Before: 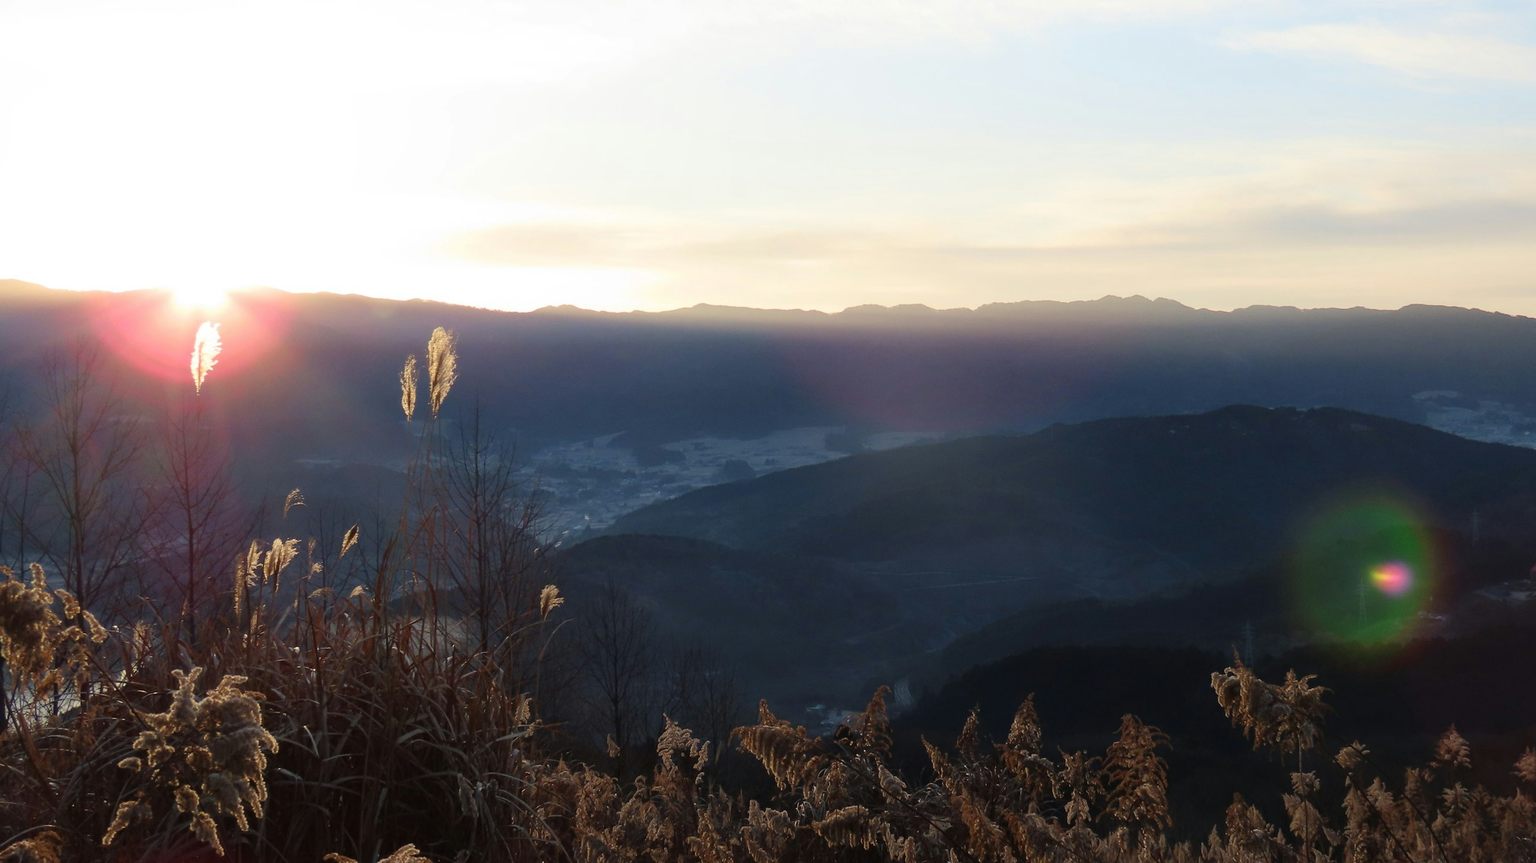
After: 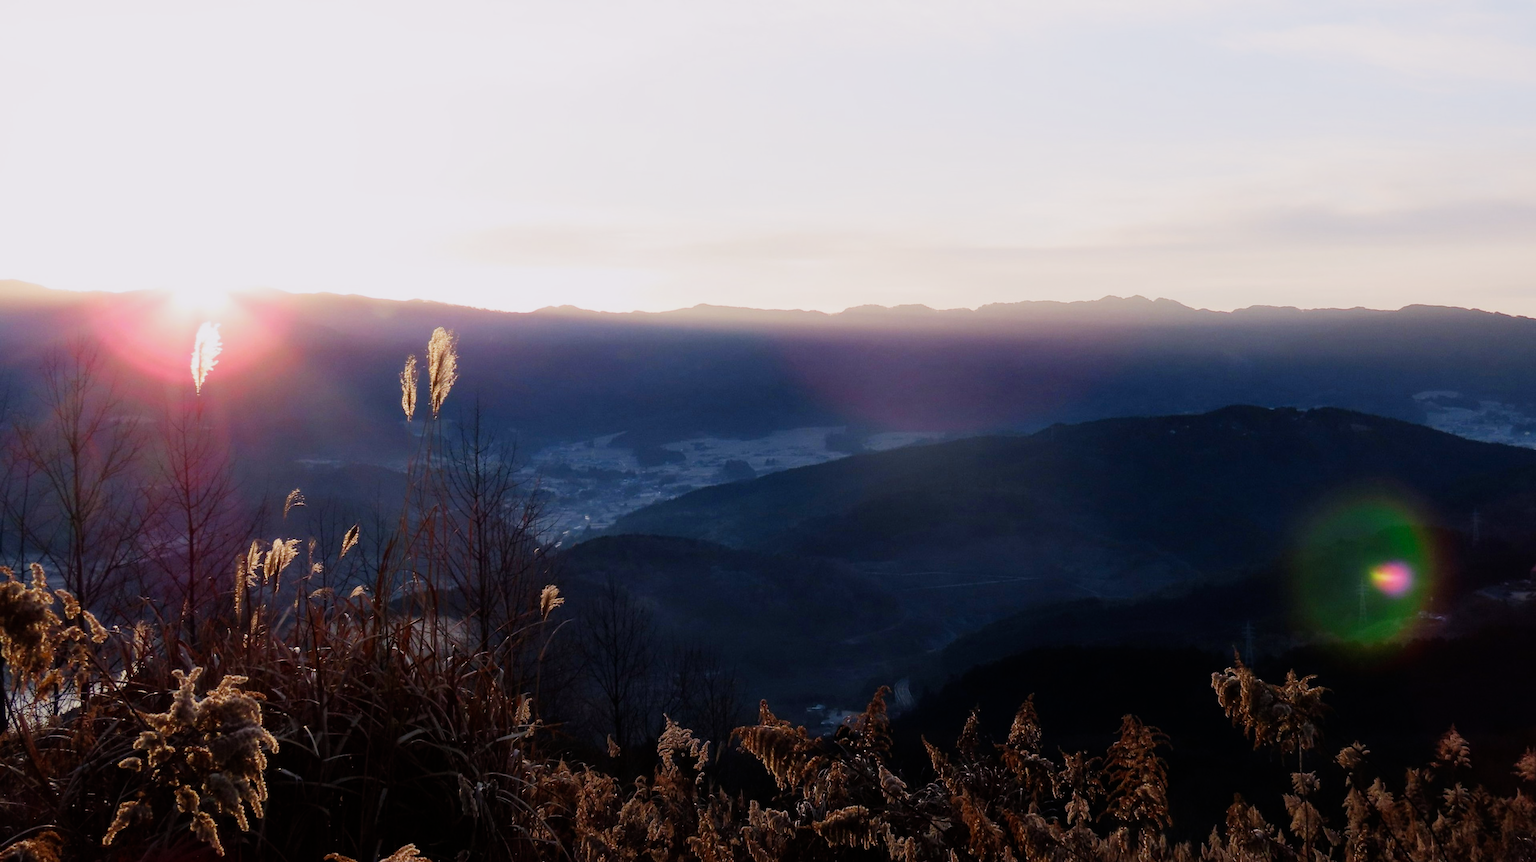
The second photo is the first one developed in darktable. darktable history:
white balance: red 1.05, blue 1.072
filmic rgb: black relative exposure -16 EV, white relative exposure 5.31 EV, hardness 5.9, contrast 1.25, preserve chrominance no, color science v5 (2021)
